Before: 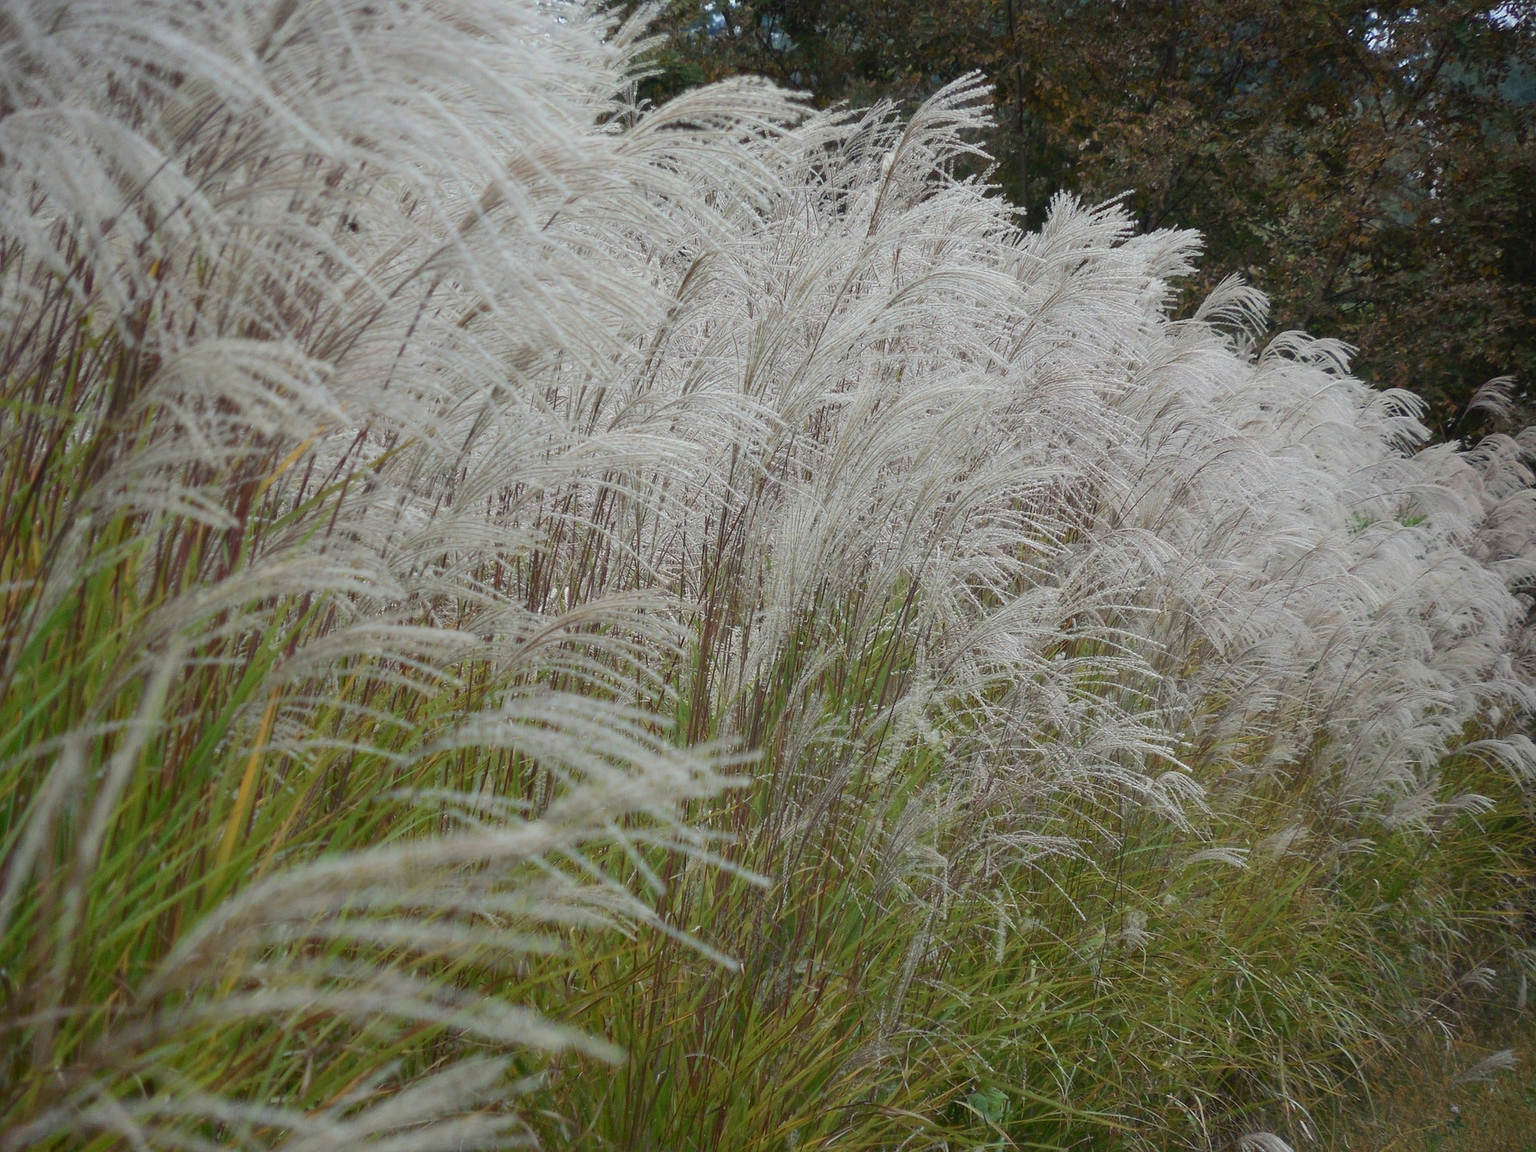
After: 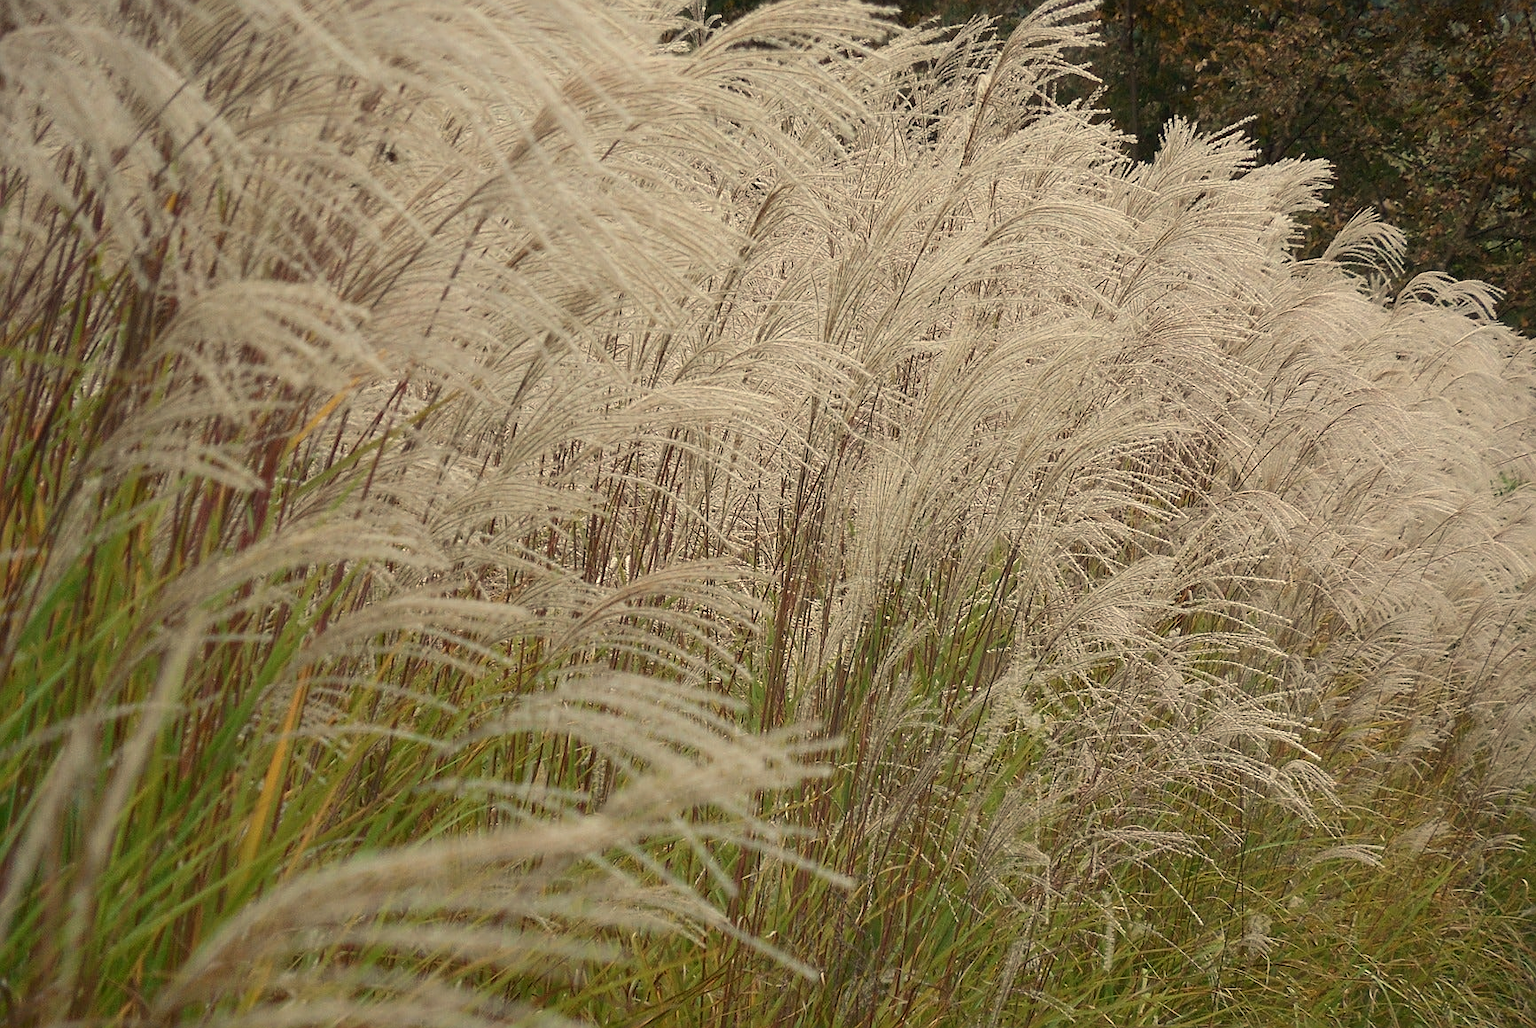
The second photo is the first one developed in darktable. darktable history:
sharpen: on, module defaults
white balance: red 1.123, blue 0.83
crop: top 7.49%, right 9.717%, bottom 11.943%
